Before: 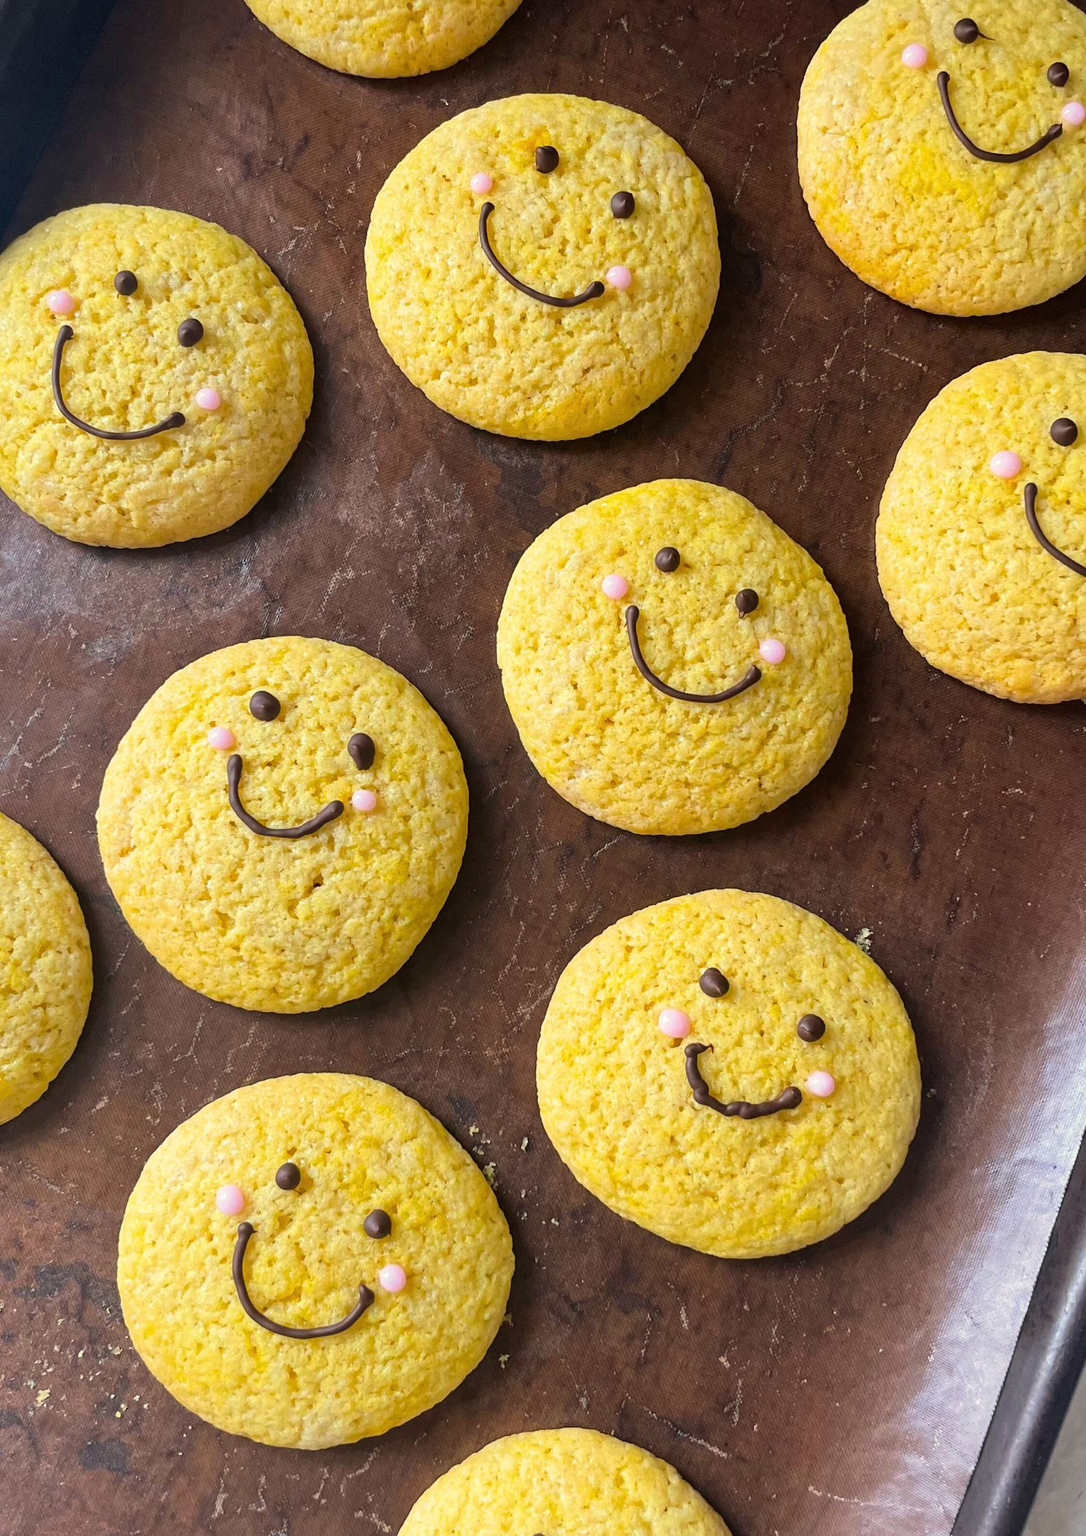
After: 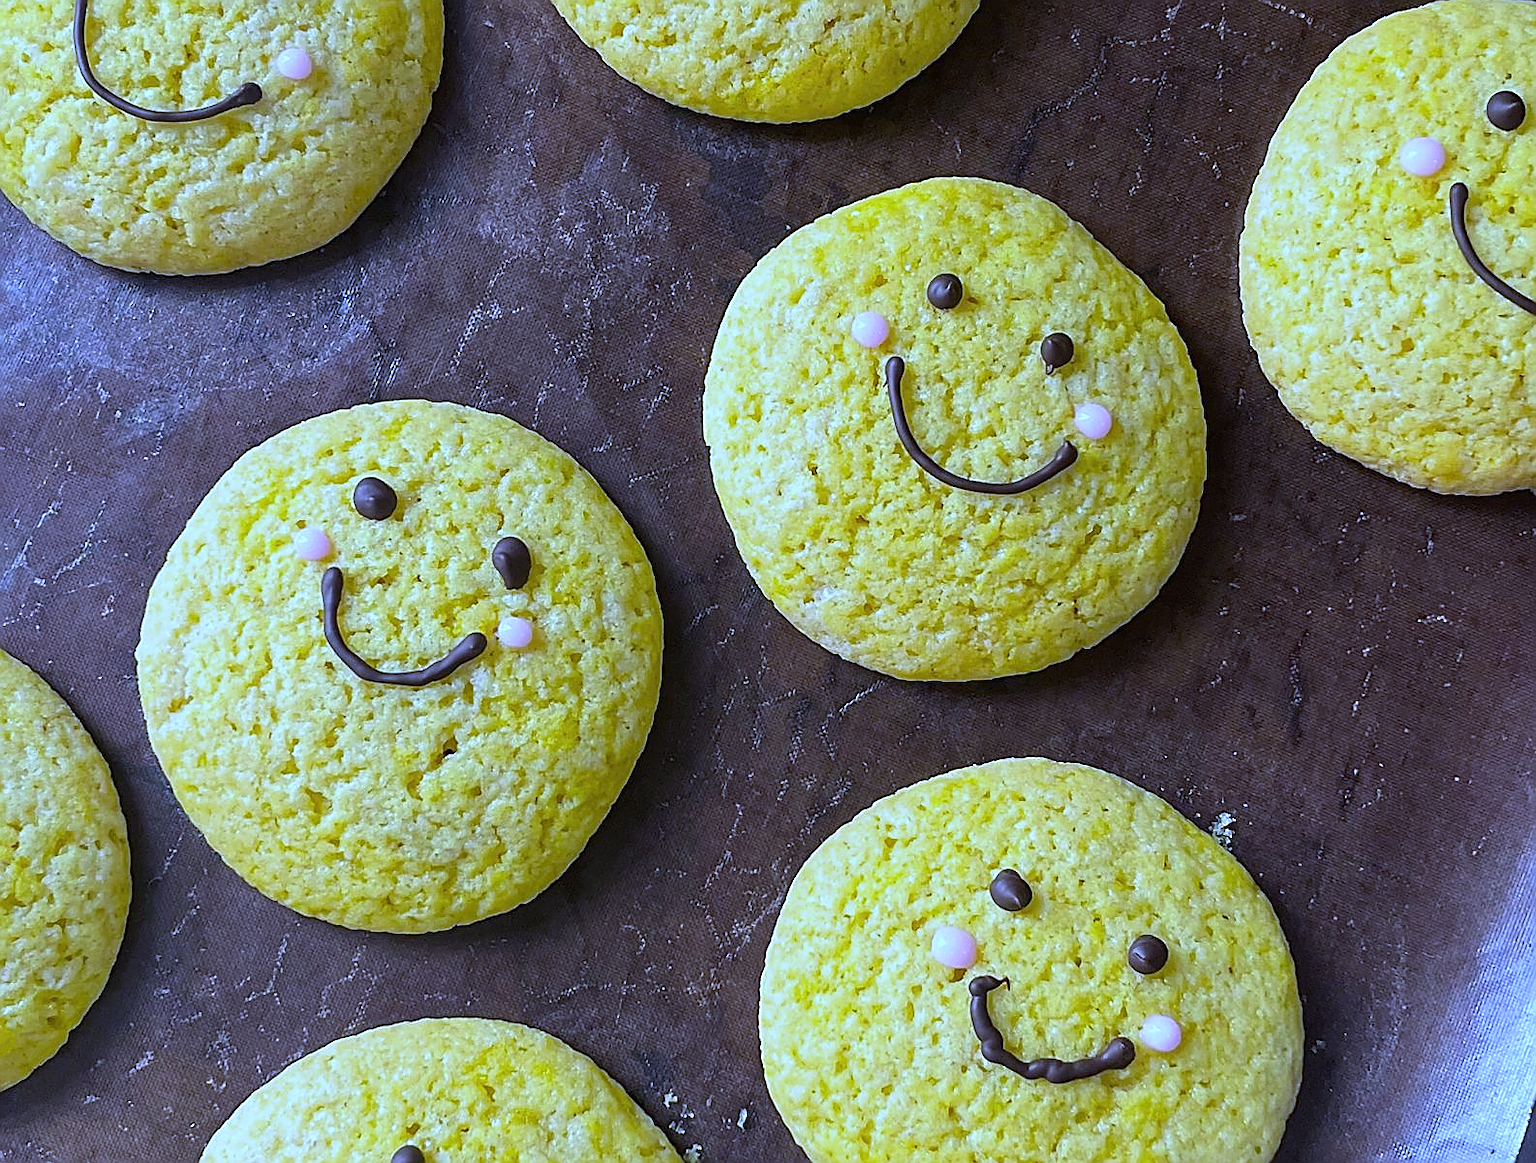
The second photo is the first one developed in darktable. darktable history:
levels: levels [0, 0.51, 1]
white balance: red 0.766, blue 1.537
sharpen: radius 1.4, amount 1.25, threshold 0.7
crop and rotate: top 23.043%, bottom 23.437%
contrast equalizer: y [[0.5 ×6], [0.5 ×6], [0.5, 0.5, 0.501, 0.545, 0.707, 0.863], [0 ×6], [0 ×6]]
